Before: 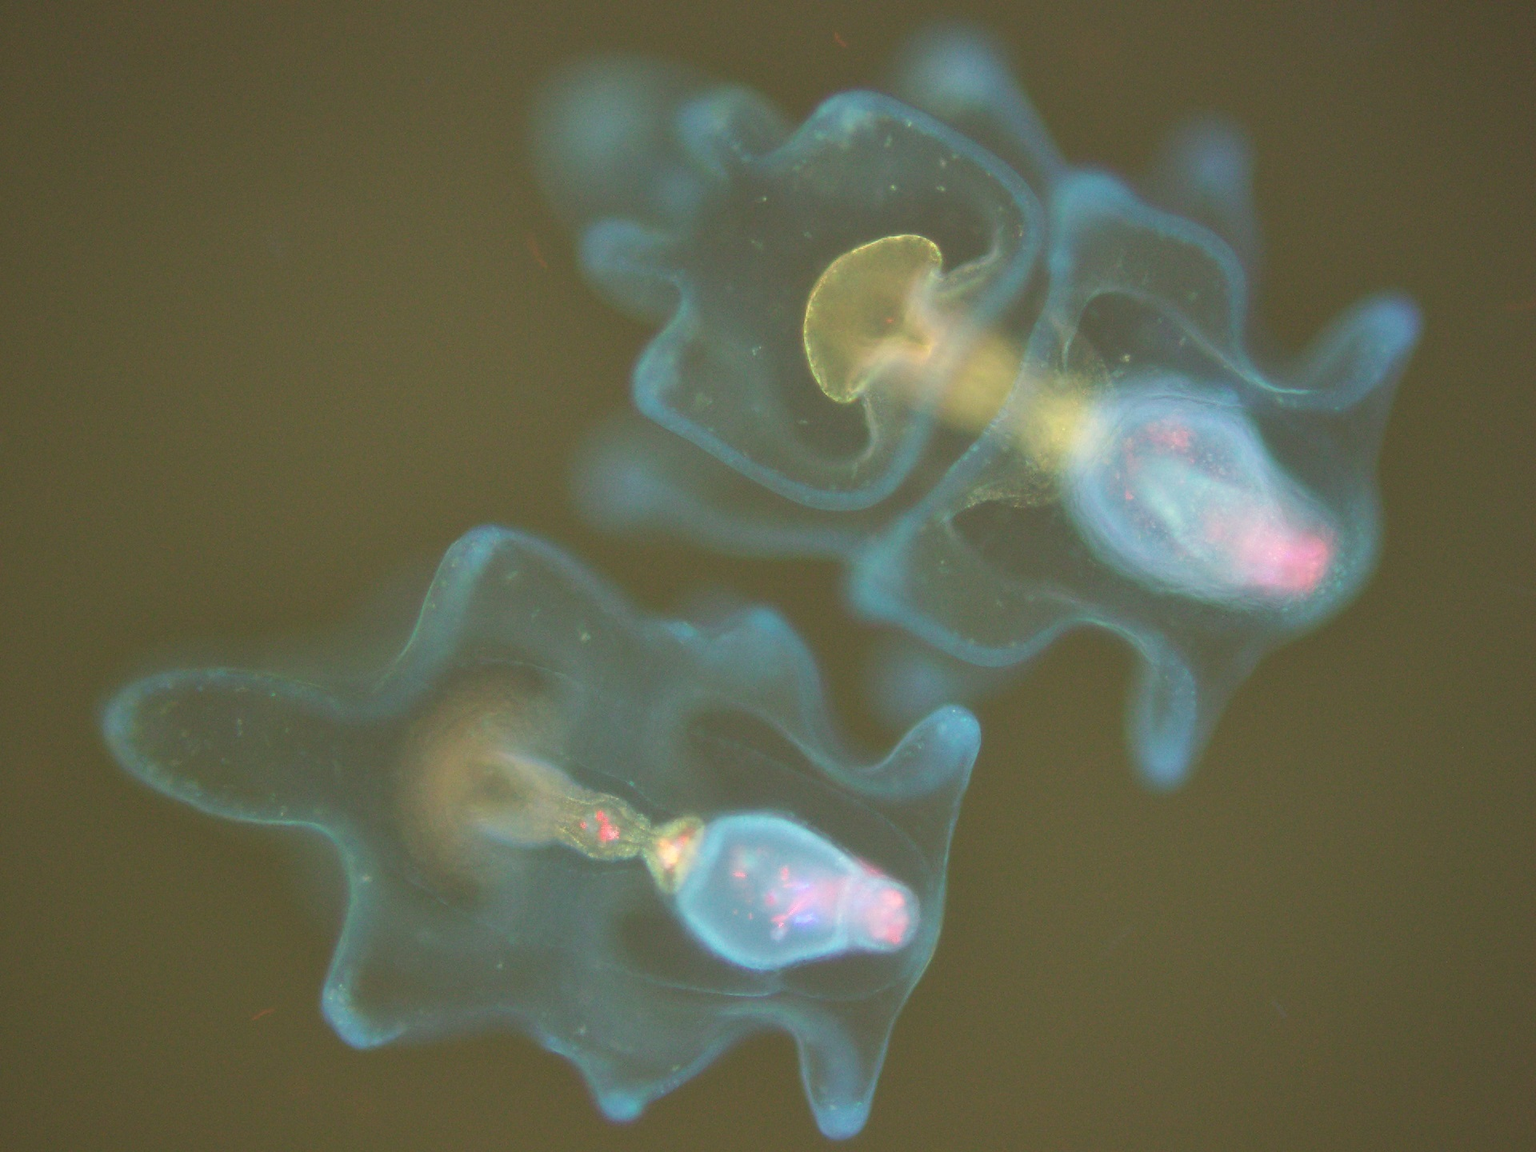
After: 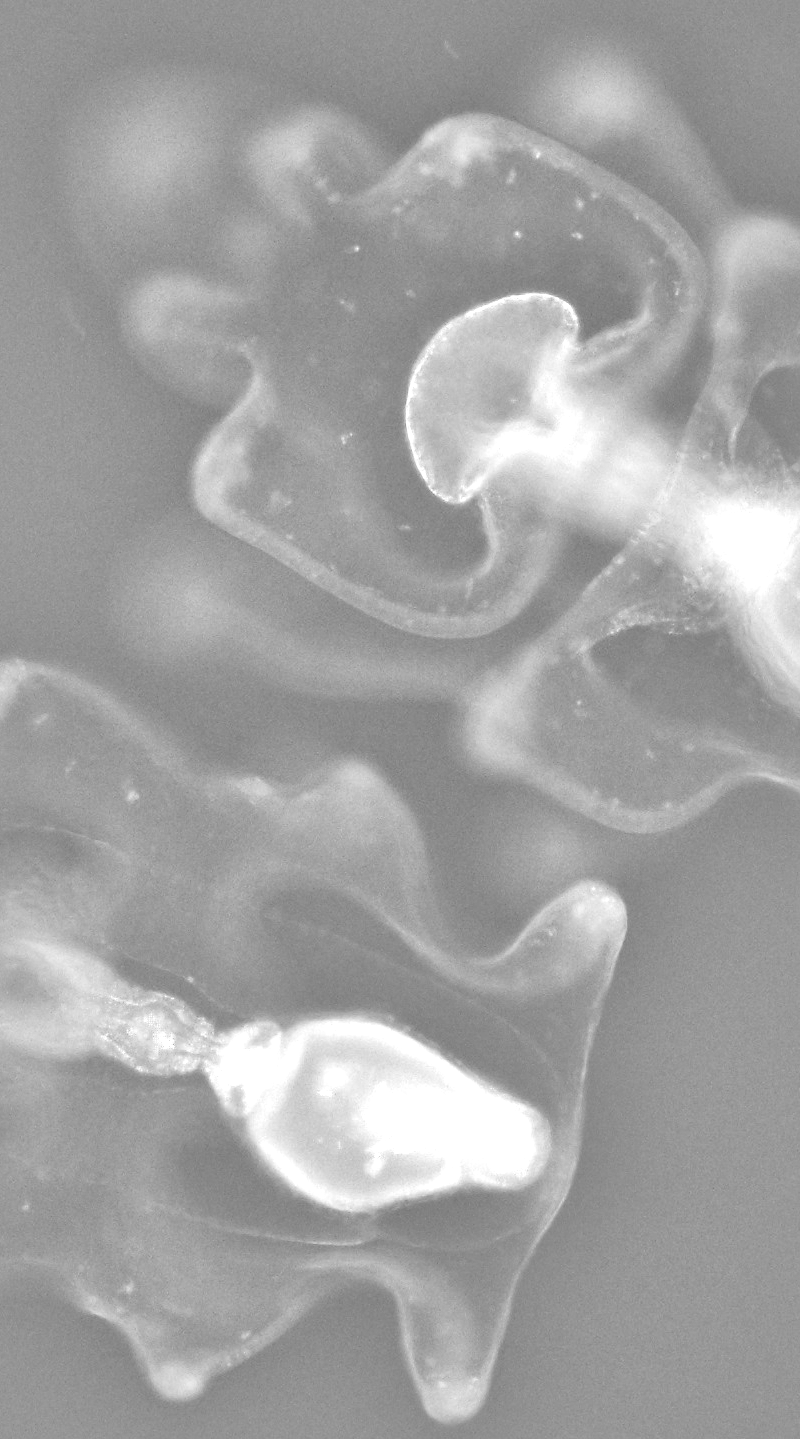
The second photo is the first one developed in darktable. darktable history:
tone equalizer: -7 EV 0.15 EV, -6 EV 0.6 EV, -5 EV 1.15 EV, -4 EV 1.33 EV, -3 EV 1.15 EV, -2 EV 0.6 EV, -1 EV 0.15 EV, mask exposure compensation -0.5 EV
crop: left 31.229%, right 27.105%
local contrast: mode bilateral grid, contrast 25, coarseness 60, detail 151%, midtone range 0.2
contrast brightness saturation: contrast -0.28
monochrome: size 3.1
exposure: black level correction 0, exposure 1.45 EV, compensate exposure bias true, compensate highlight preservation false
haze removal: compatibility mode true, adaptive false
color calibration: illuminant as shot in camera, x 0.358, y 0.373, temperature 4628.91 K
